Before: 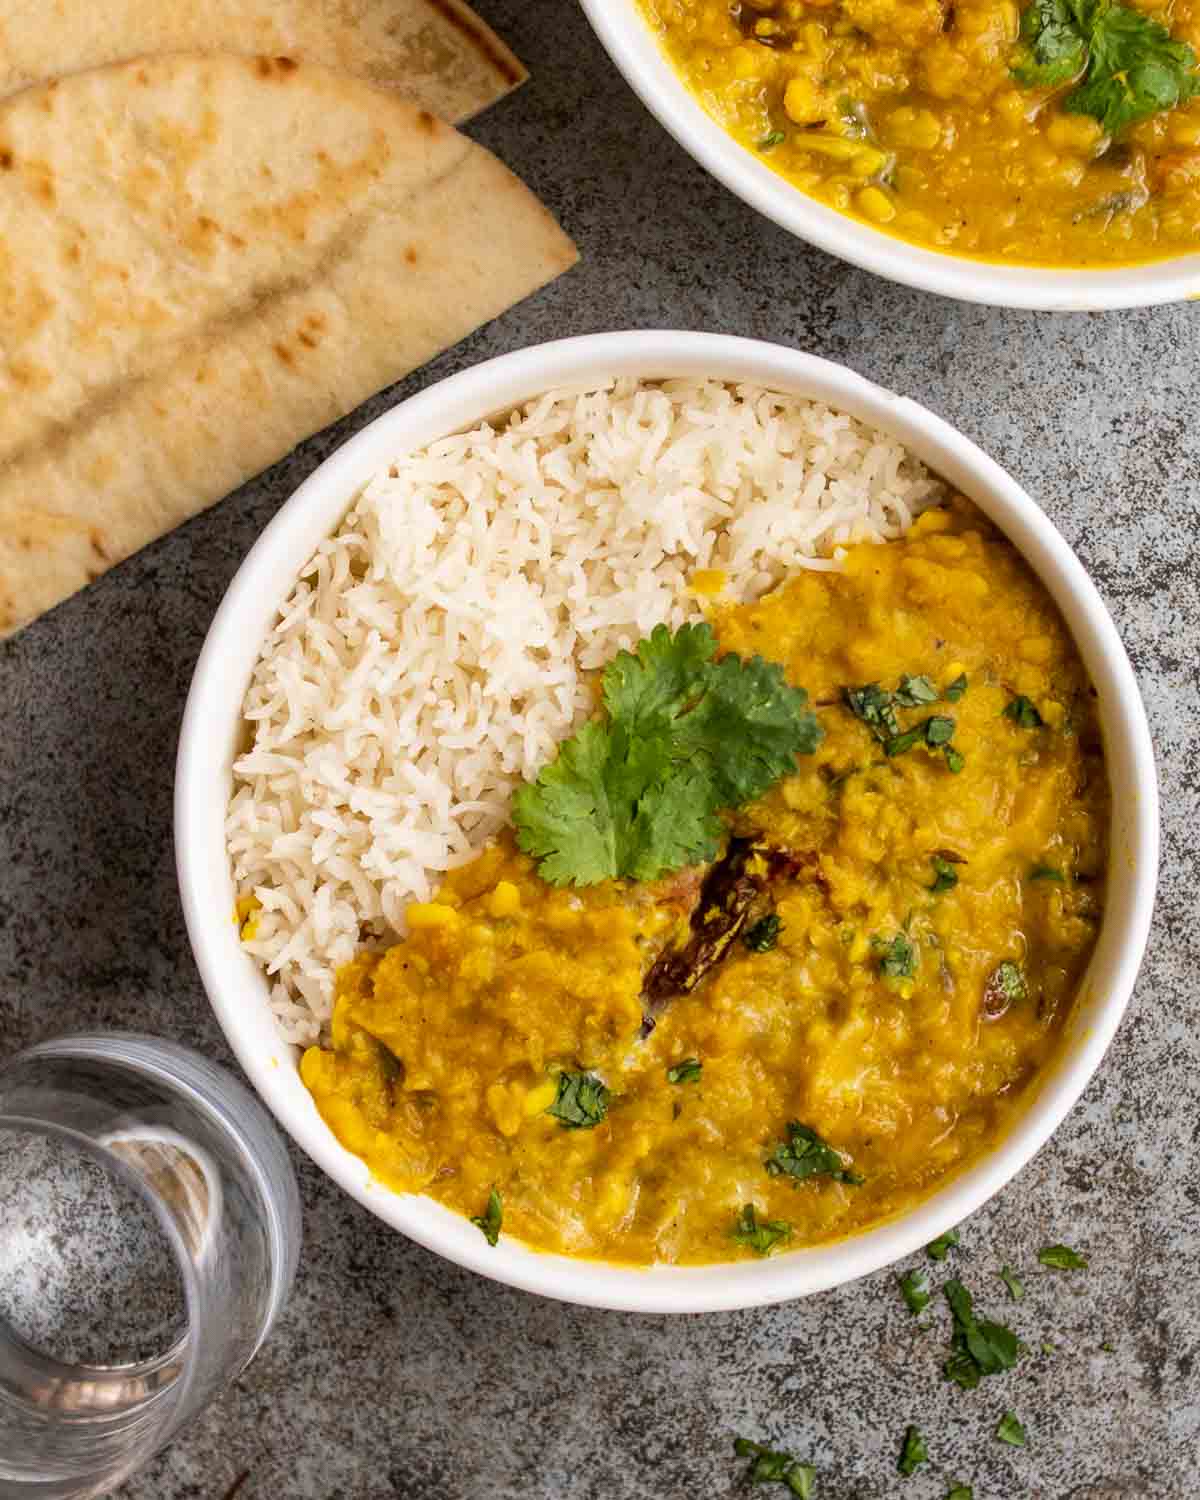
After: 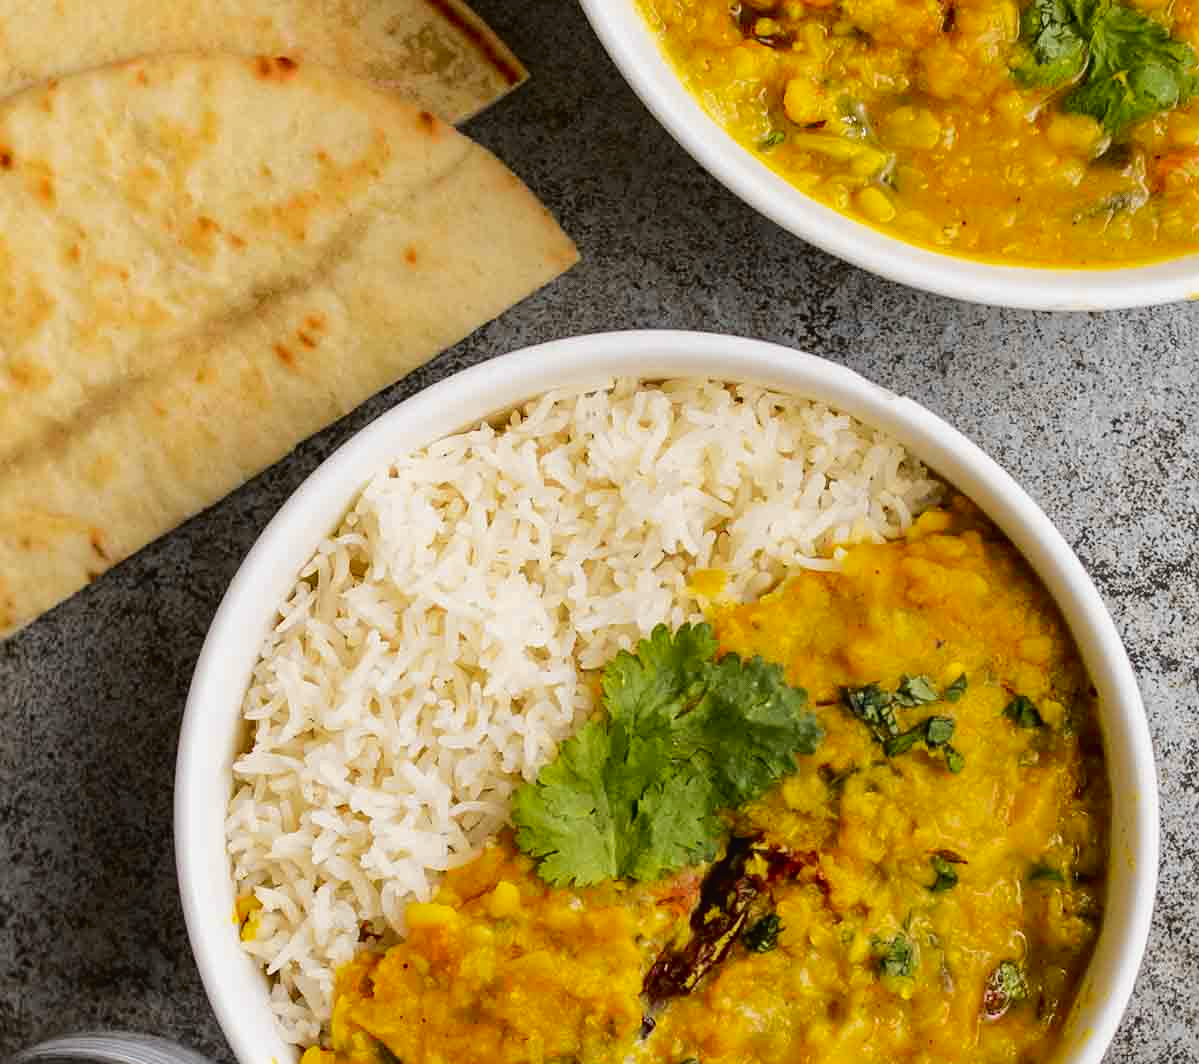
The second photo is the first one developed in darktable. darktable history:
tone curve: curves: ch0 [(0, 0.021) (0.049, 0.044) (0.157, 0.131) (0.365, 0.359) (0.499, 0.517) (0.675, 0.667) (0.856, 0.83) (1, 0.969)]; ch1 [(0, 0) (0.302, 0.309) (0.433, 0.443) (0.472, 0.47) (0.502, 0.503) (0.527, 0.516) (0.564, 0.557) (0.614, 0.645) (0.677, 0.722) (0.859, 0.889) (1, 1)]; ch2 [(0, 0) (0.33, 0.301) (0.447, 0.44) (0.487, 0.496) (0.502, 0.501) (0.535, 0.537) (0.565, 0.558) (0.608, 0.624) (1, 1)], color space Lab, independent channels, preserve colors none
crop: bottom 29.052%
sharpen: amount 0.208
